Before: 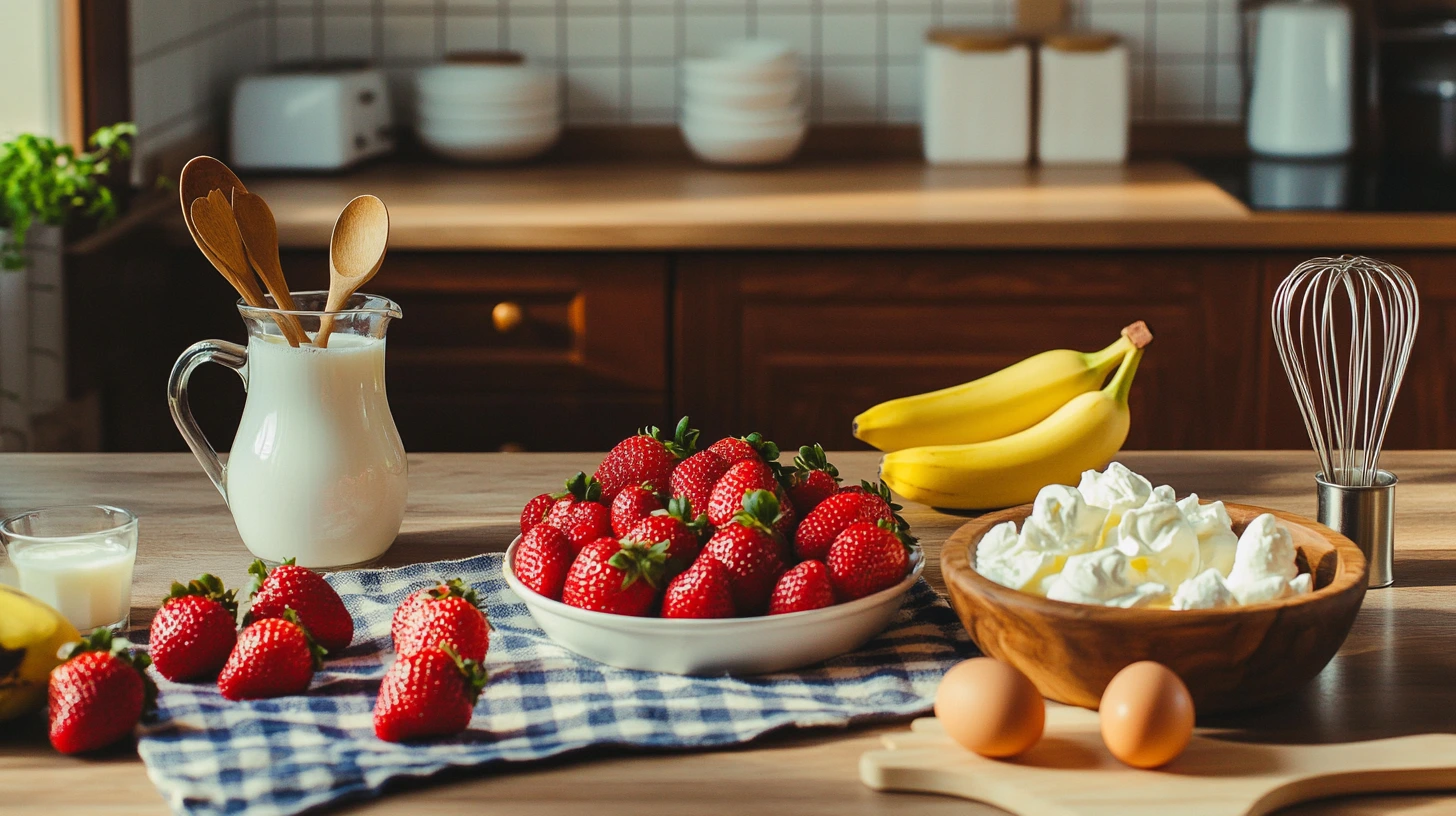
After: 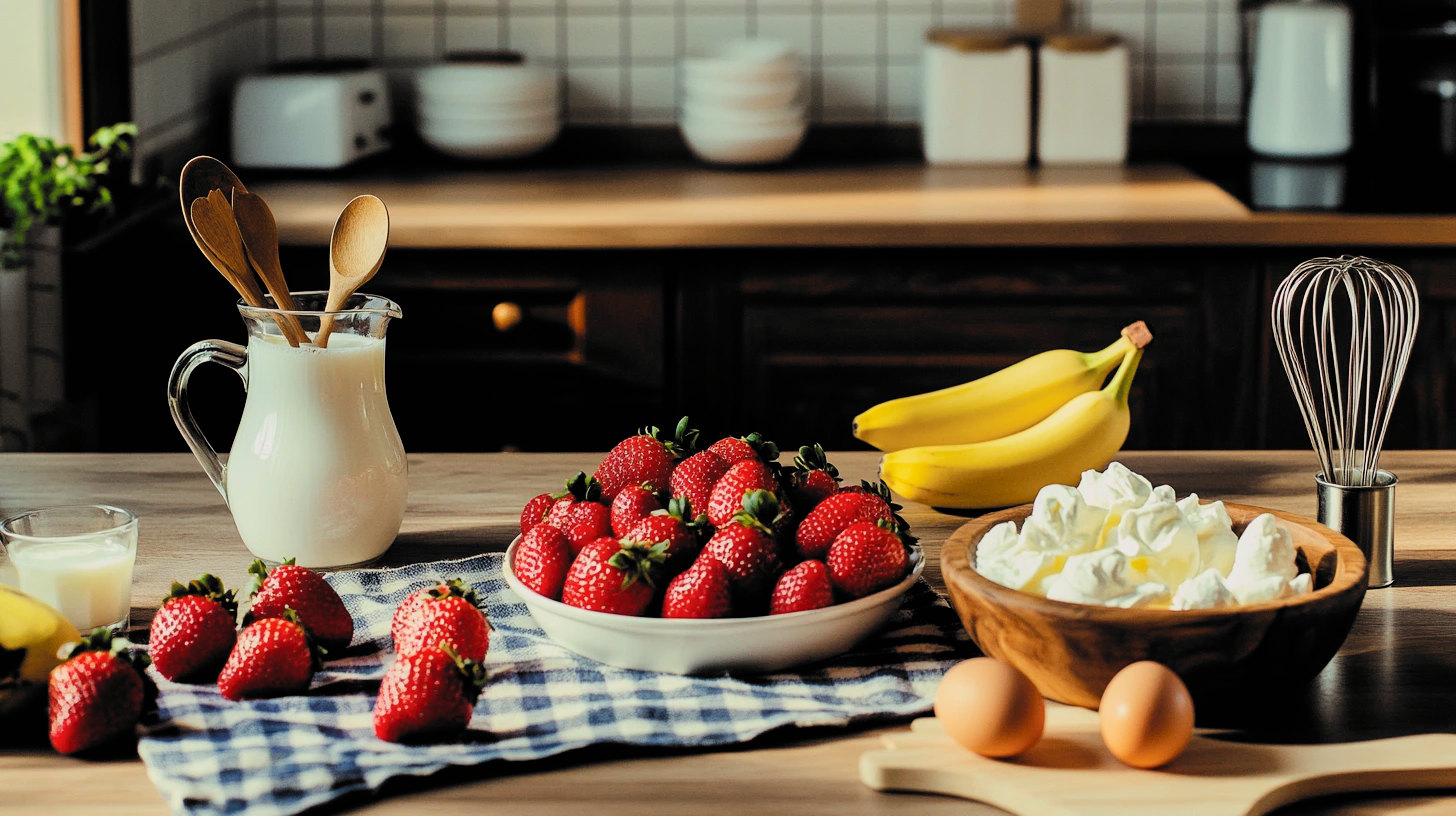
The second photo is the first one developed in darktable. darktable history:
filmic rgb: black relative exposure -5.14 EV, white relative exposure 3.5 EV, hardness 3.16, contrast 1.387, highlights saturation mix -29.12%, color science v6 (2022)
color correction: highlights b* 3.04
